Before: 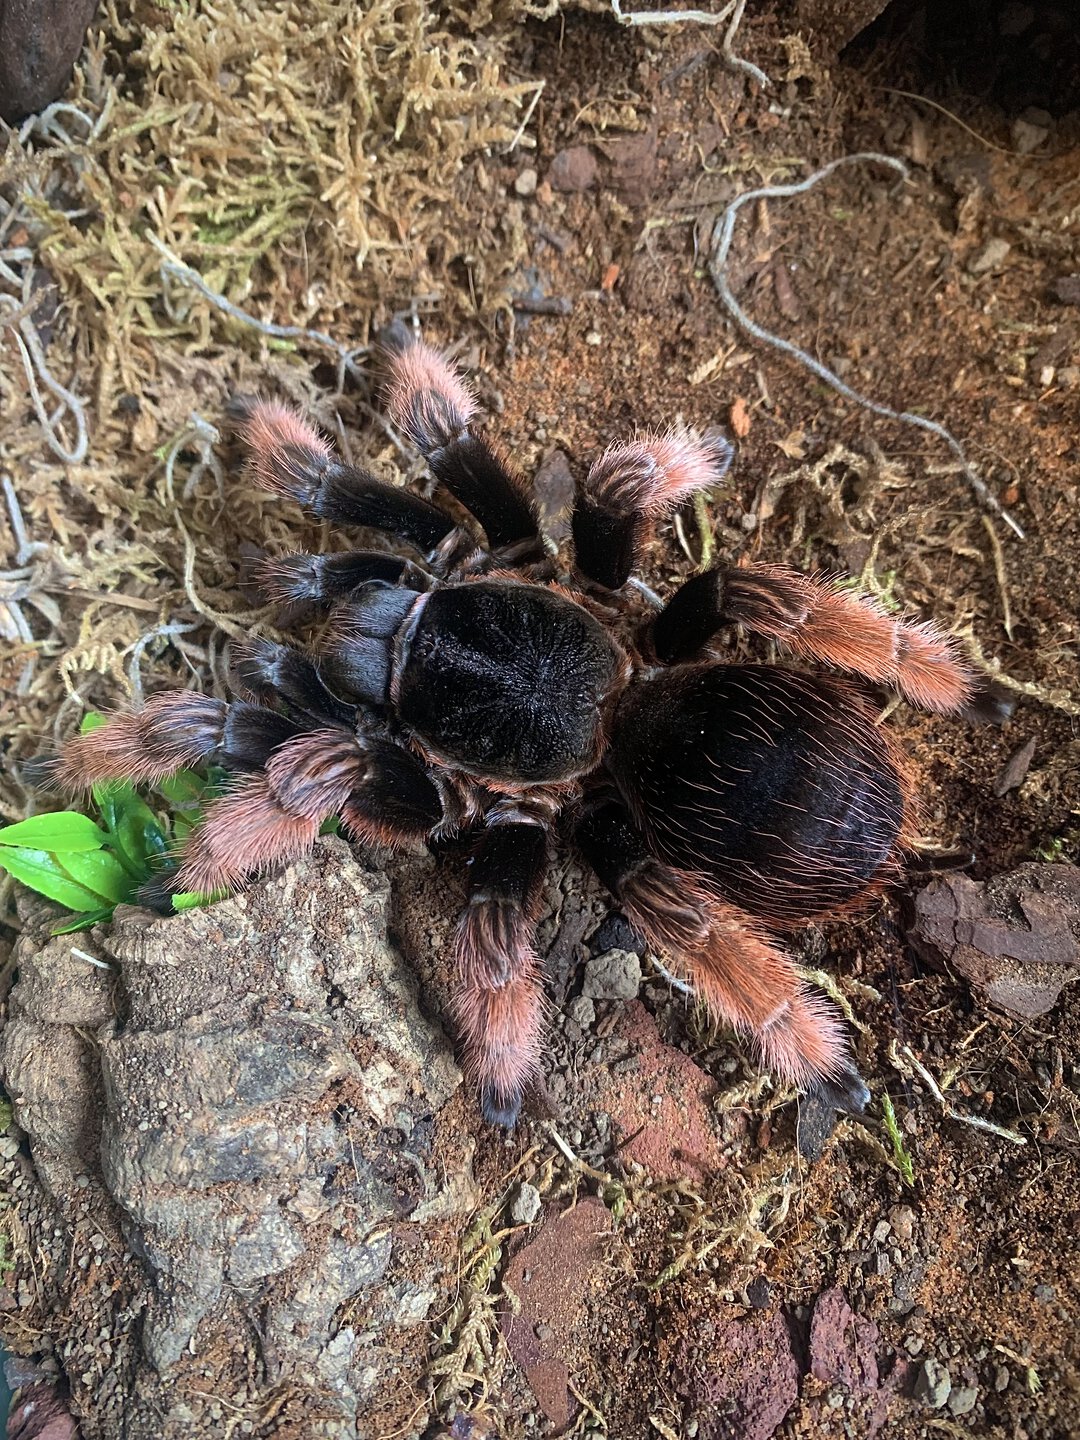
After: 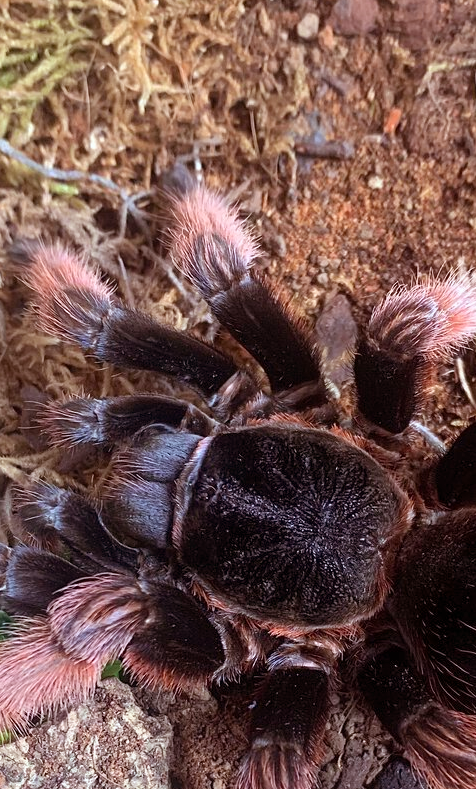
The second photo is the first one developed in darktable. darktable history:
rgb levels: mode RGB, independent channels, levels [[0, 0.474, 1], [0, 0.5, 1], [0, 0.5, 1]]
white balance: red 0.98, blue 1.034
crop: left 20.248%, top 10.86%, right 35.675%, bottom 34.321%
